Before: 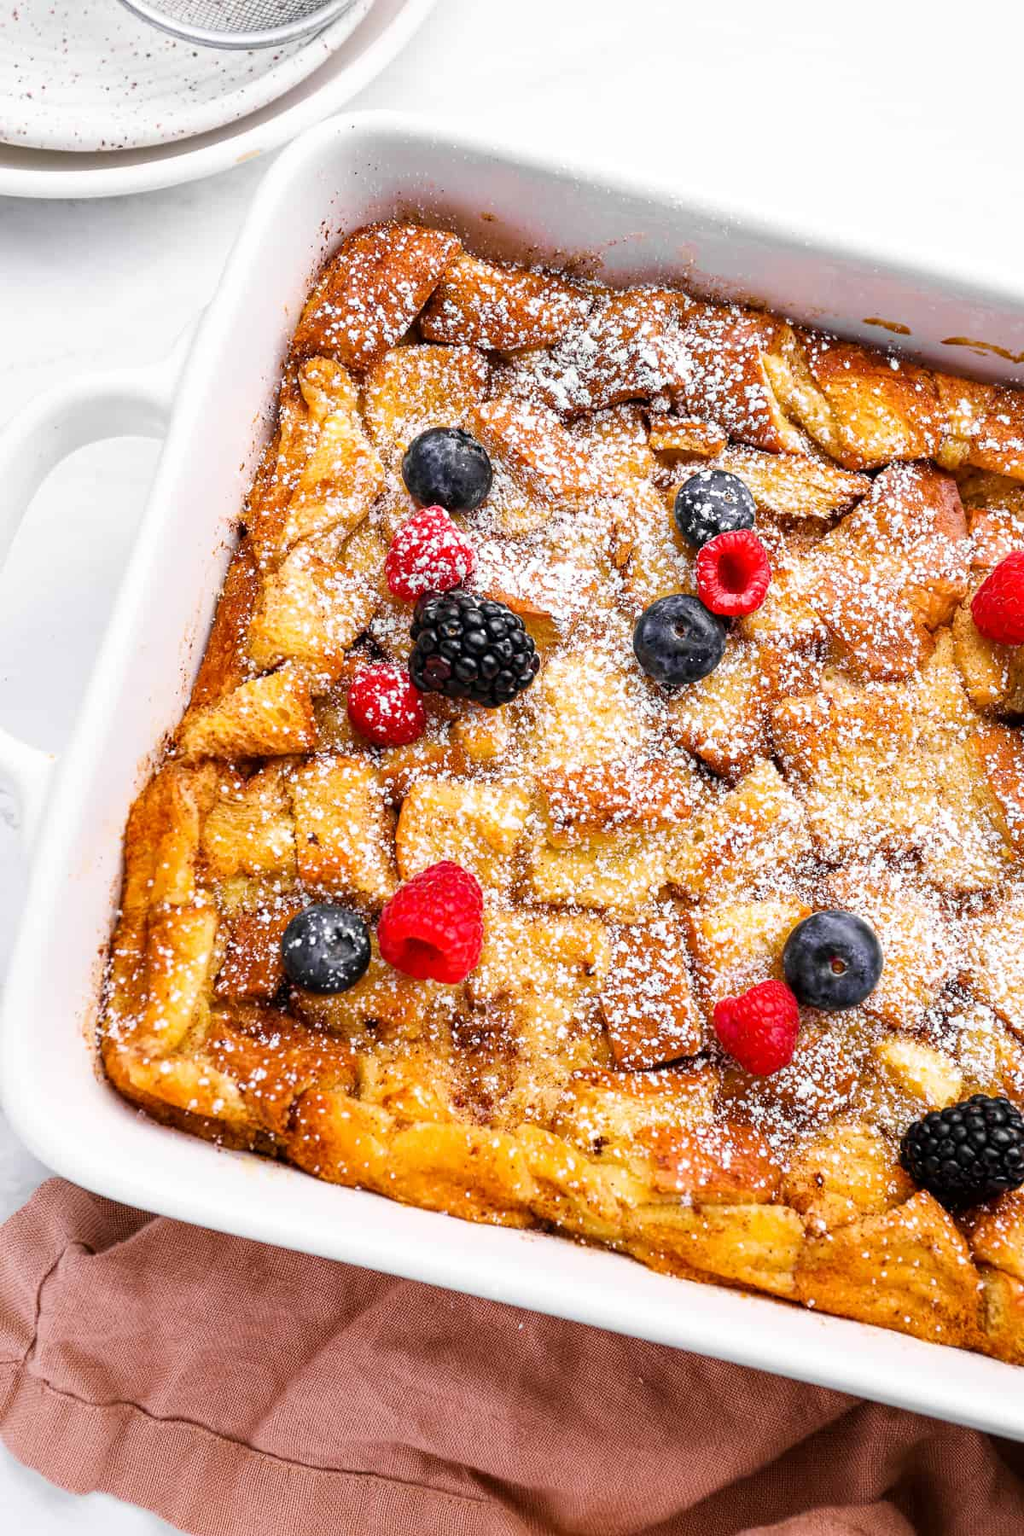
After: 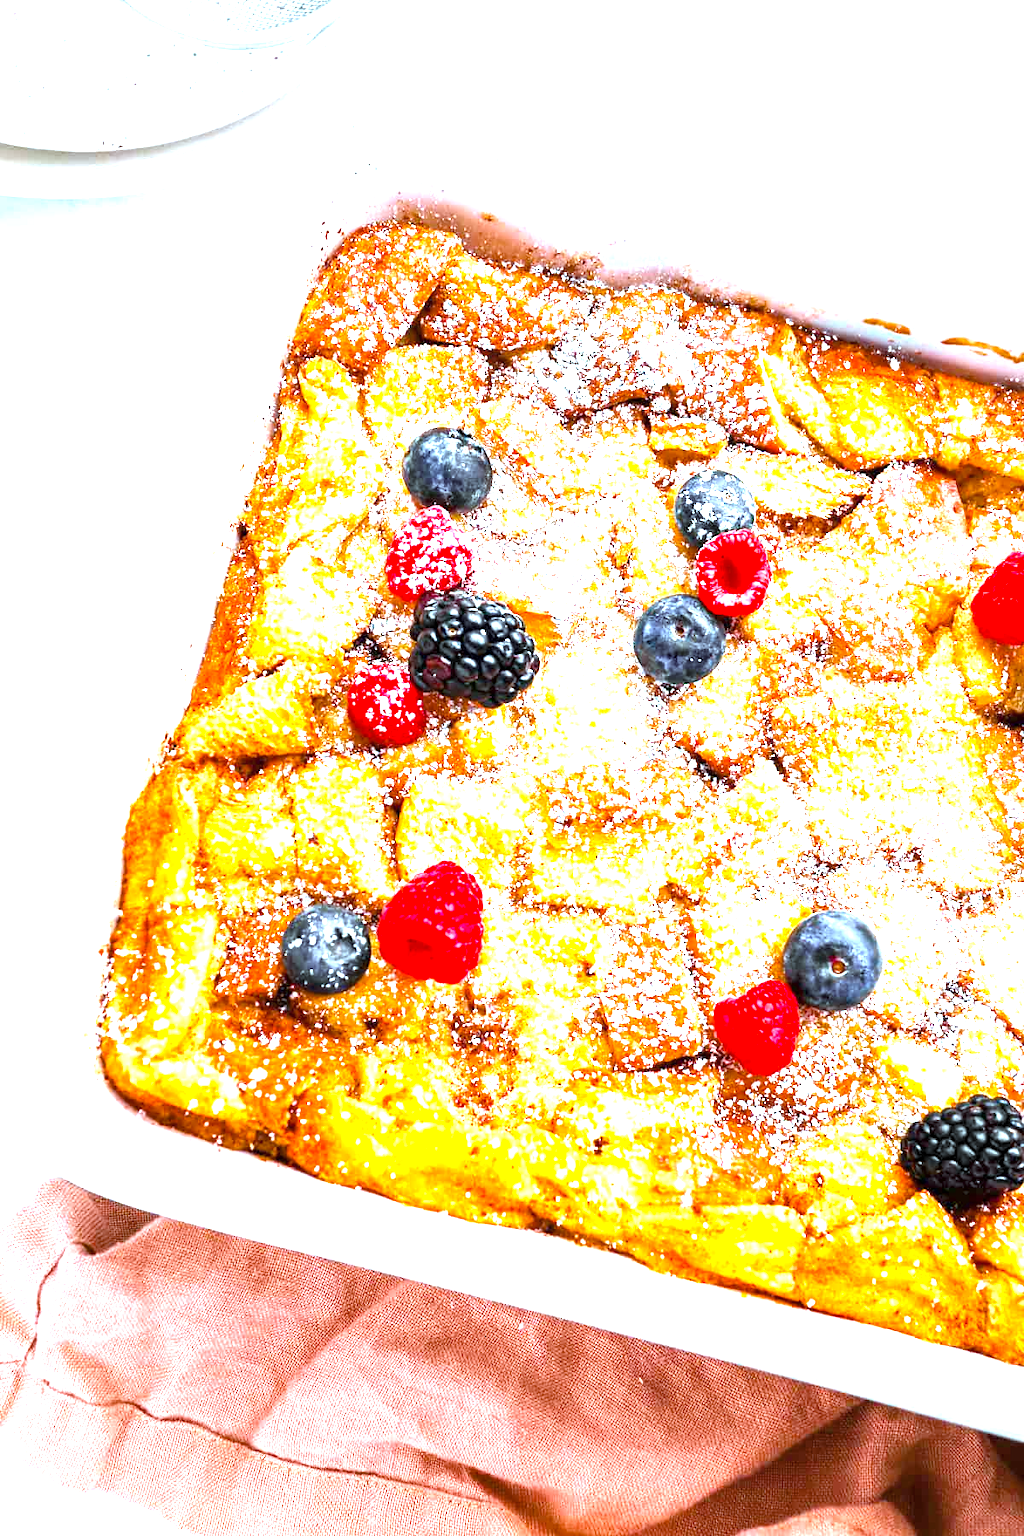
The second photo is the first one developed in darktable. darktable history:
color correction: highlights a* -11.71, highlights b* -15.58
exposure: exposure 2 EV, compensate exposure bias true, compensate highlight preservation false
color balance rgb: perceptual saturation grading › global saturation 8.89%, saturation formula JzAzBz (2021)
